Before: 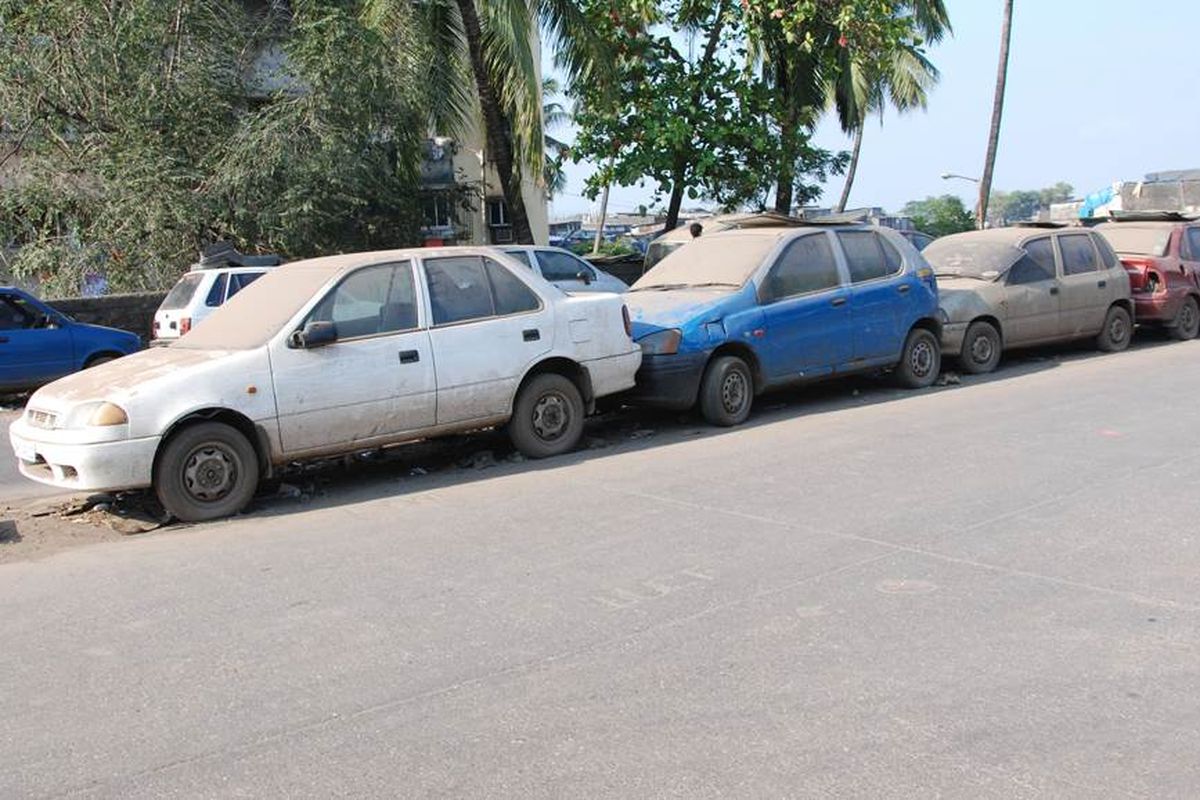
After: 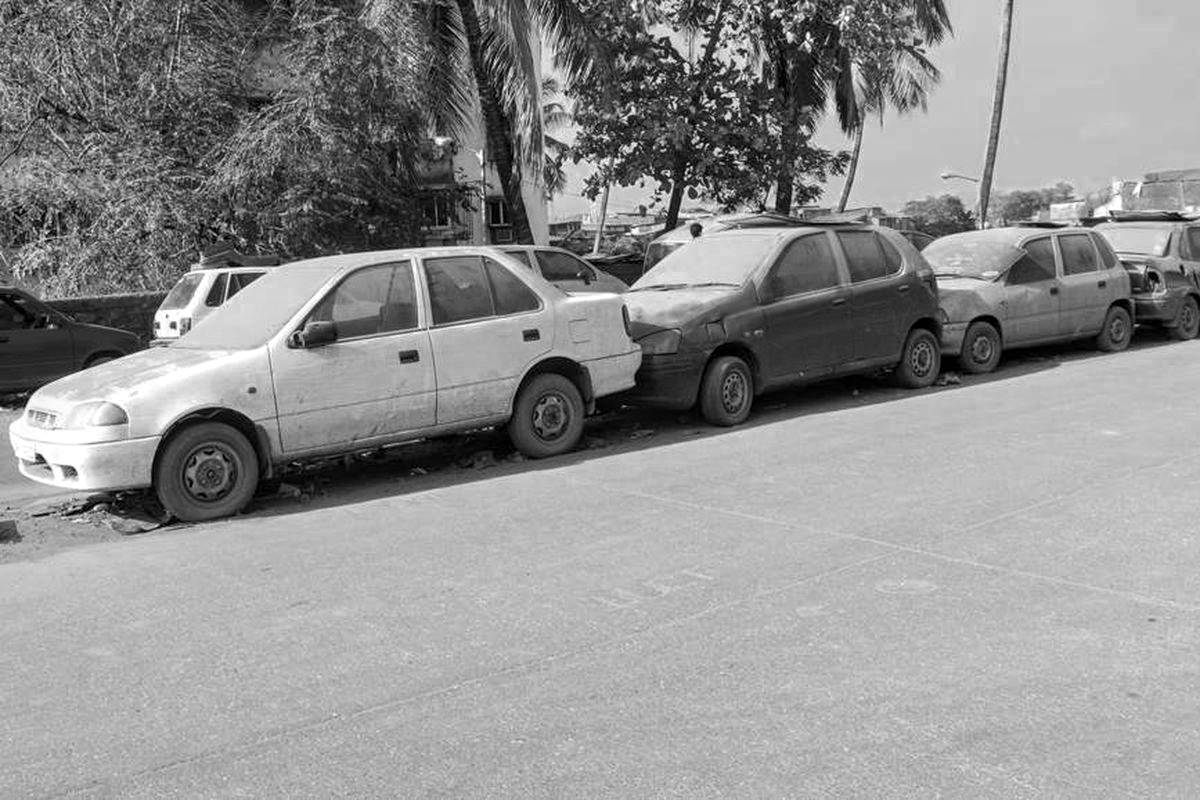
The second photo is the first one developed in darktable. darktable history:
local contrast: detail 130%
color balance rgb: linear chroma grading › global chroma 15%, perceptual saturation grading › global saturation 30%
color zones: curves: ch0 [(0.002, 0.593) (0.143, 0.417) (0.285, 0.541) (0.455, 0.289) (0.608, 0.327) (0.727, 0.283) (0.869, 0.571) (1, 0.603)]; ch1 [(0, 0) (0.143, 0) (0.286, 0) (0.429, 0) (0.571, 0) (0.714, 0) (0.857, 0)]
